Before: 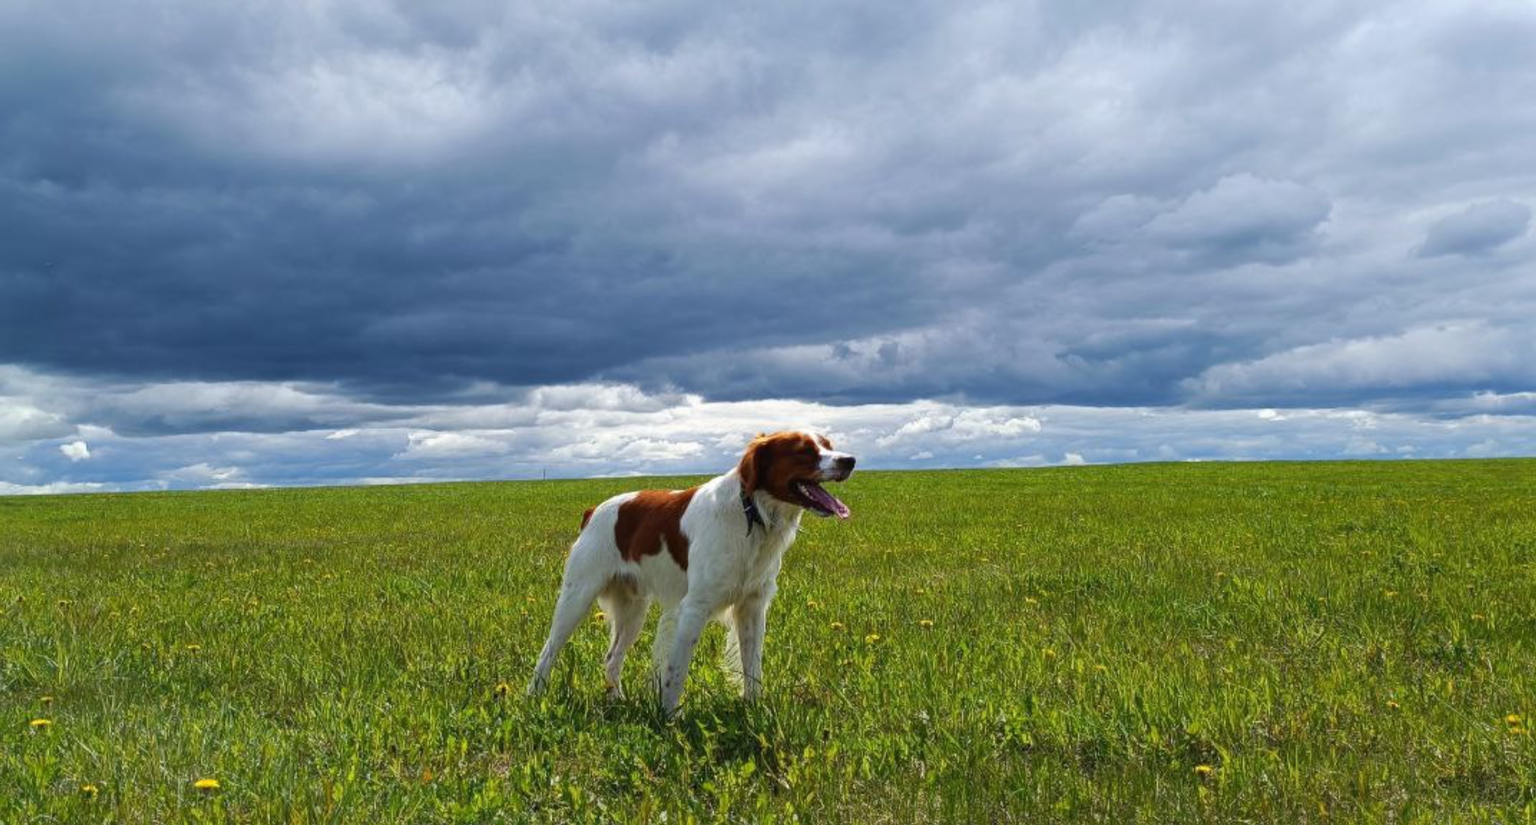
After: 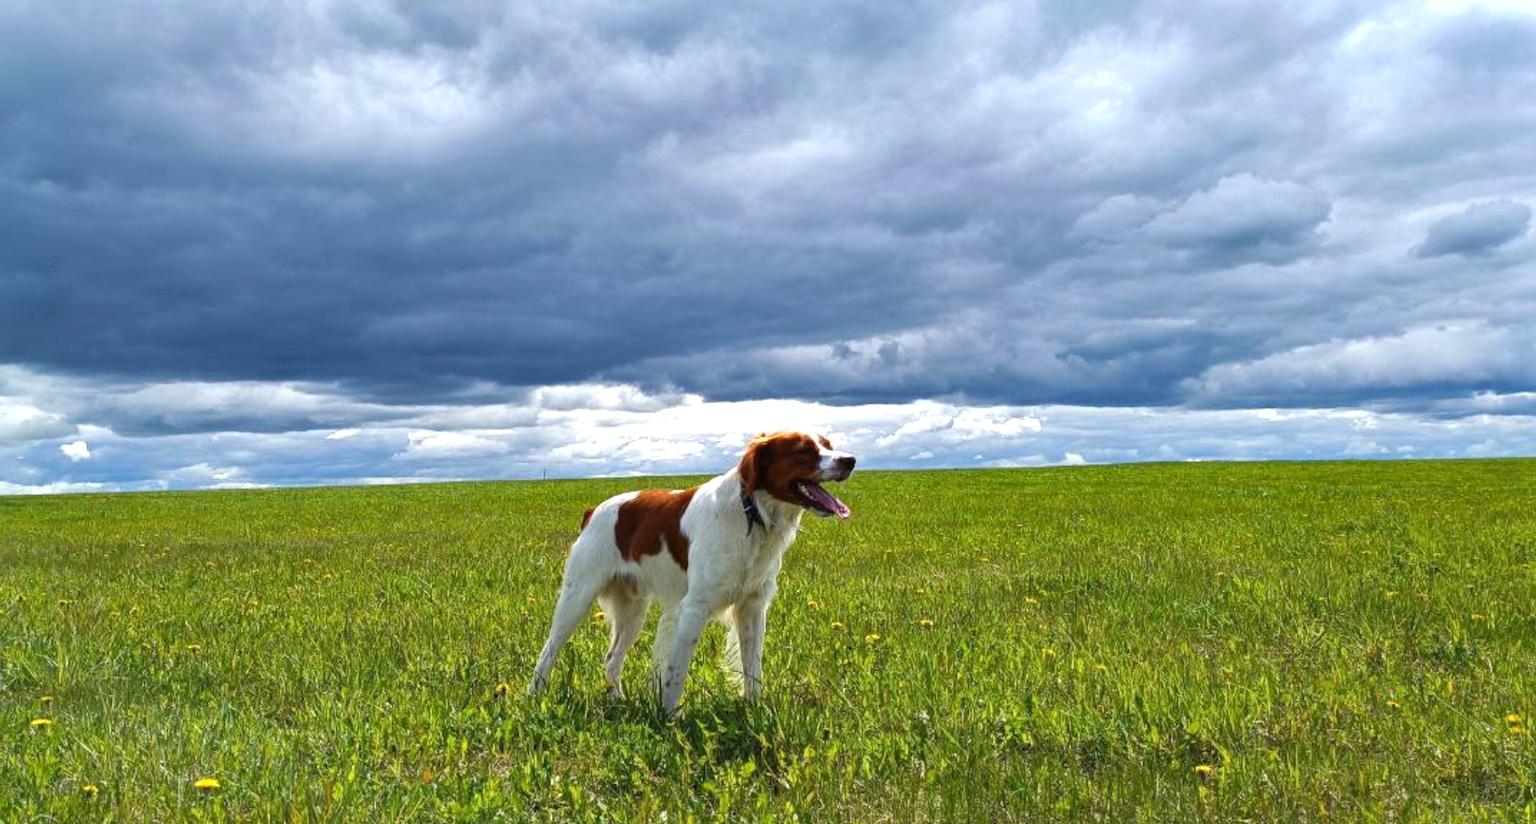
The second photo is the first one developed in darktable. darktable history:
exposure: black level correction 0.001, exposure 0.498 EV, compensate highlight preservation false
shadows and highlights: low approximation 0.01, soften with gaussian
